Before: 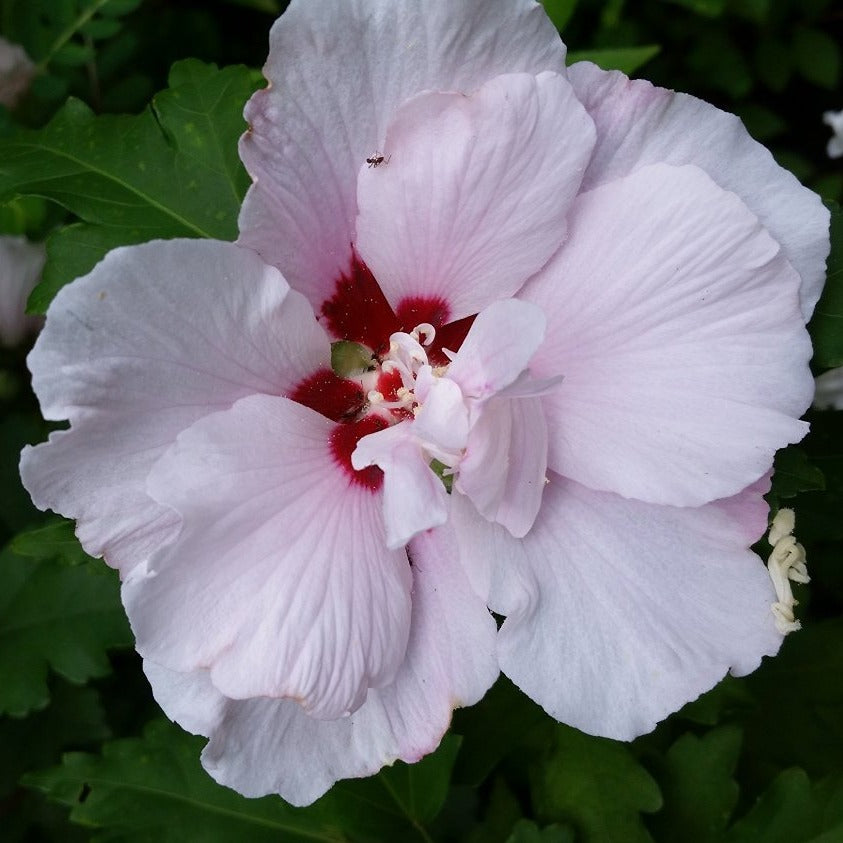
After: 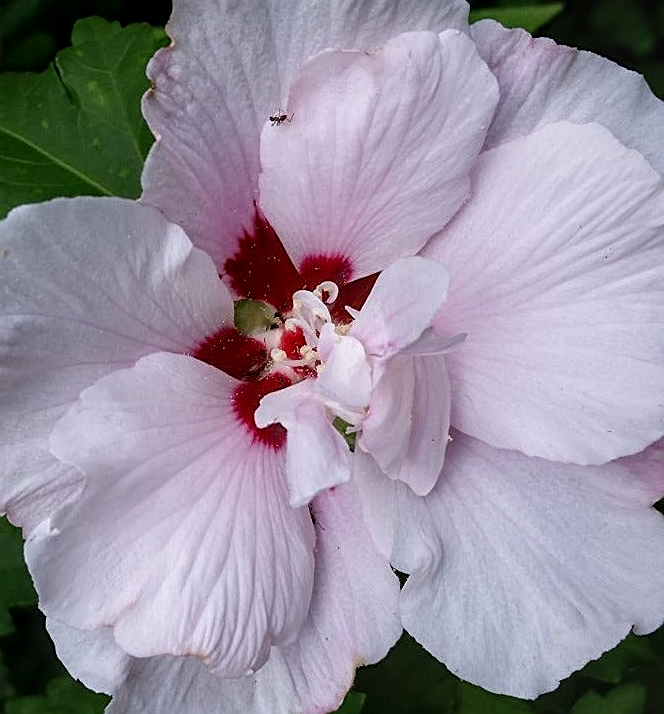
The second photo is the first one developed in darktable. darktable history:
crop: left 11.569%, top 5.013%, right 9.566%, bottom 10.263%
local contrast: detail 130%
sharpen: on, module defaults
